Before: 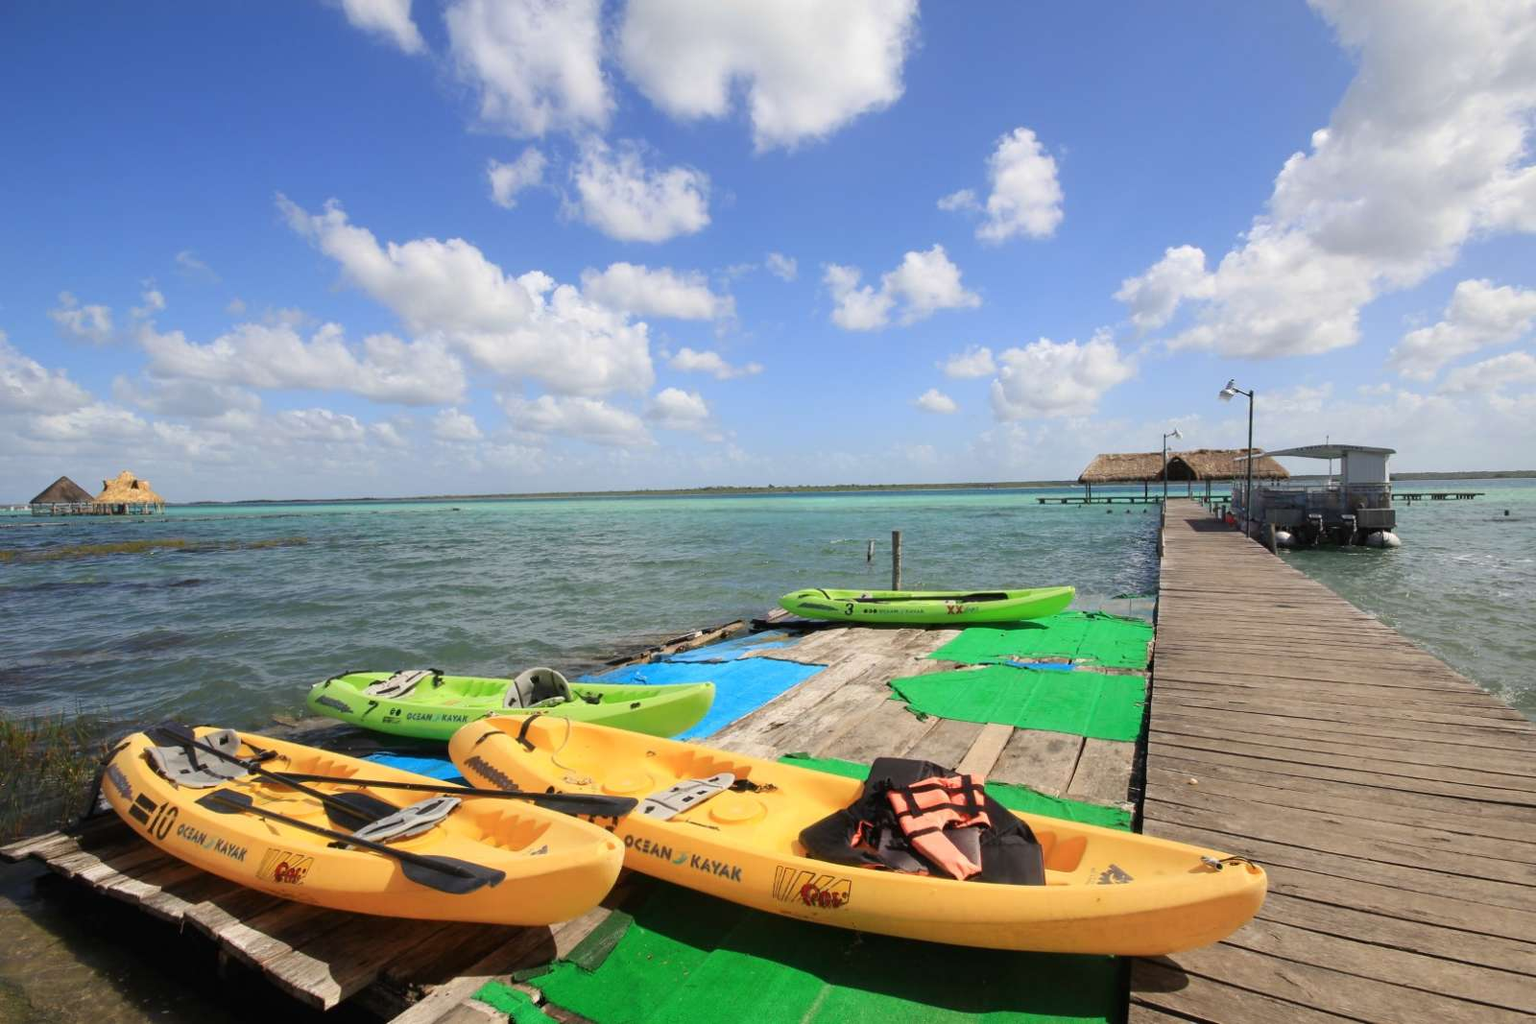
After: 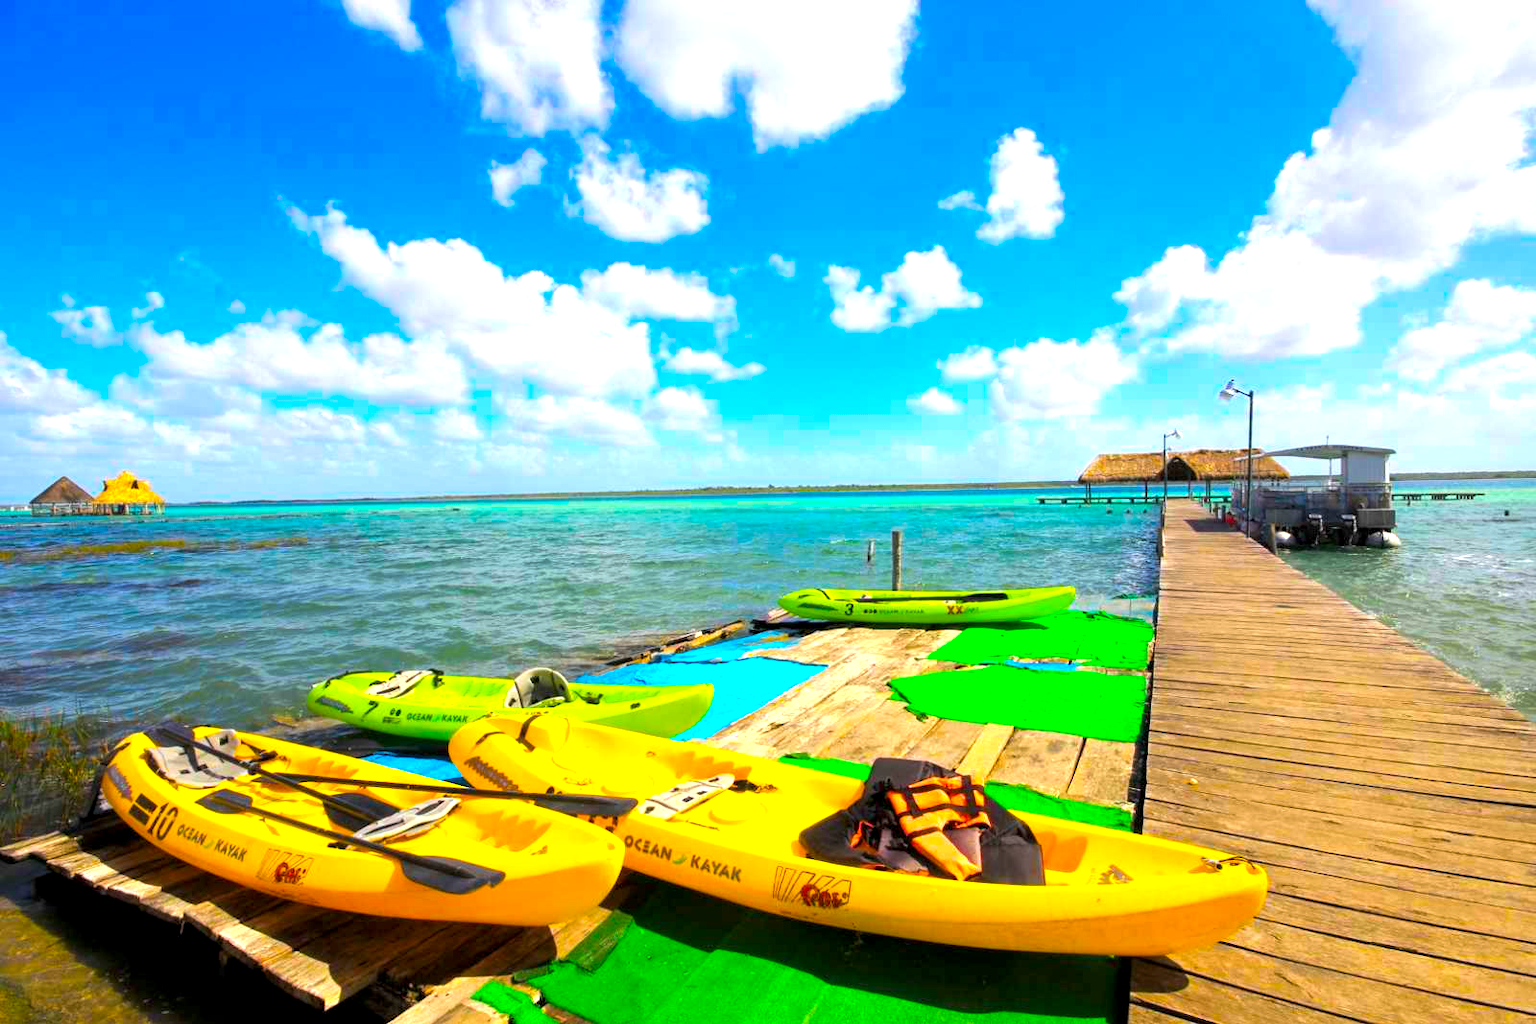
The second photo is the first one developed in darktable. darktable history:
color balance rgb: global offset › luminance -0.492%, linear chroma grading › highlights 99.682%, linear chroma grading › global chroma 23.387%, perceptual saturation grading › global saturation 17.744%
local contrast: highlights 105%, shadows 98%, detail 120%, midtone range 0.2
contrast brightness saturation: saturation -0.043
exposure: exposure 0.768 EV, compensate highlight preservation false
